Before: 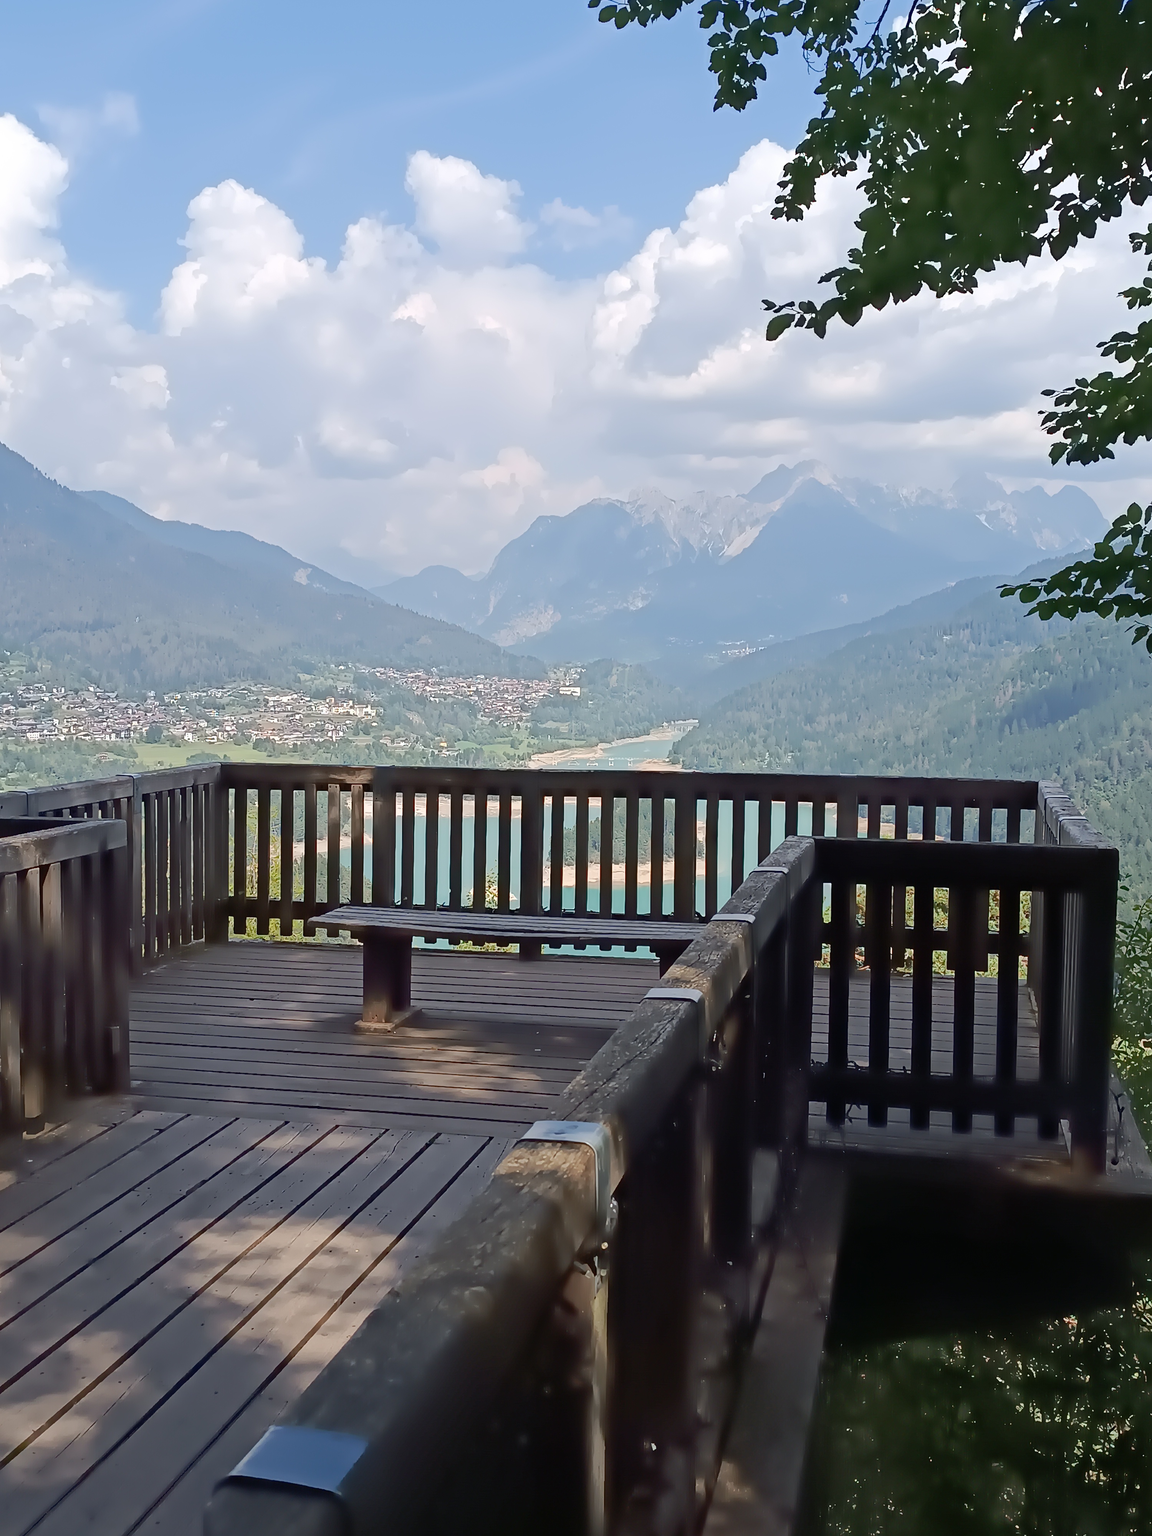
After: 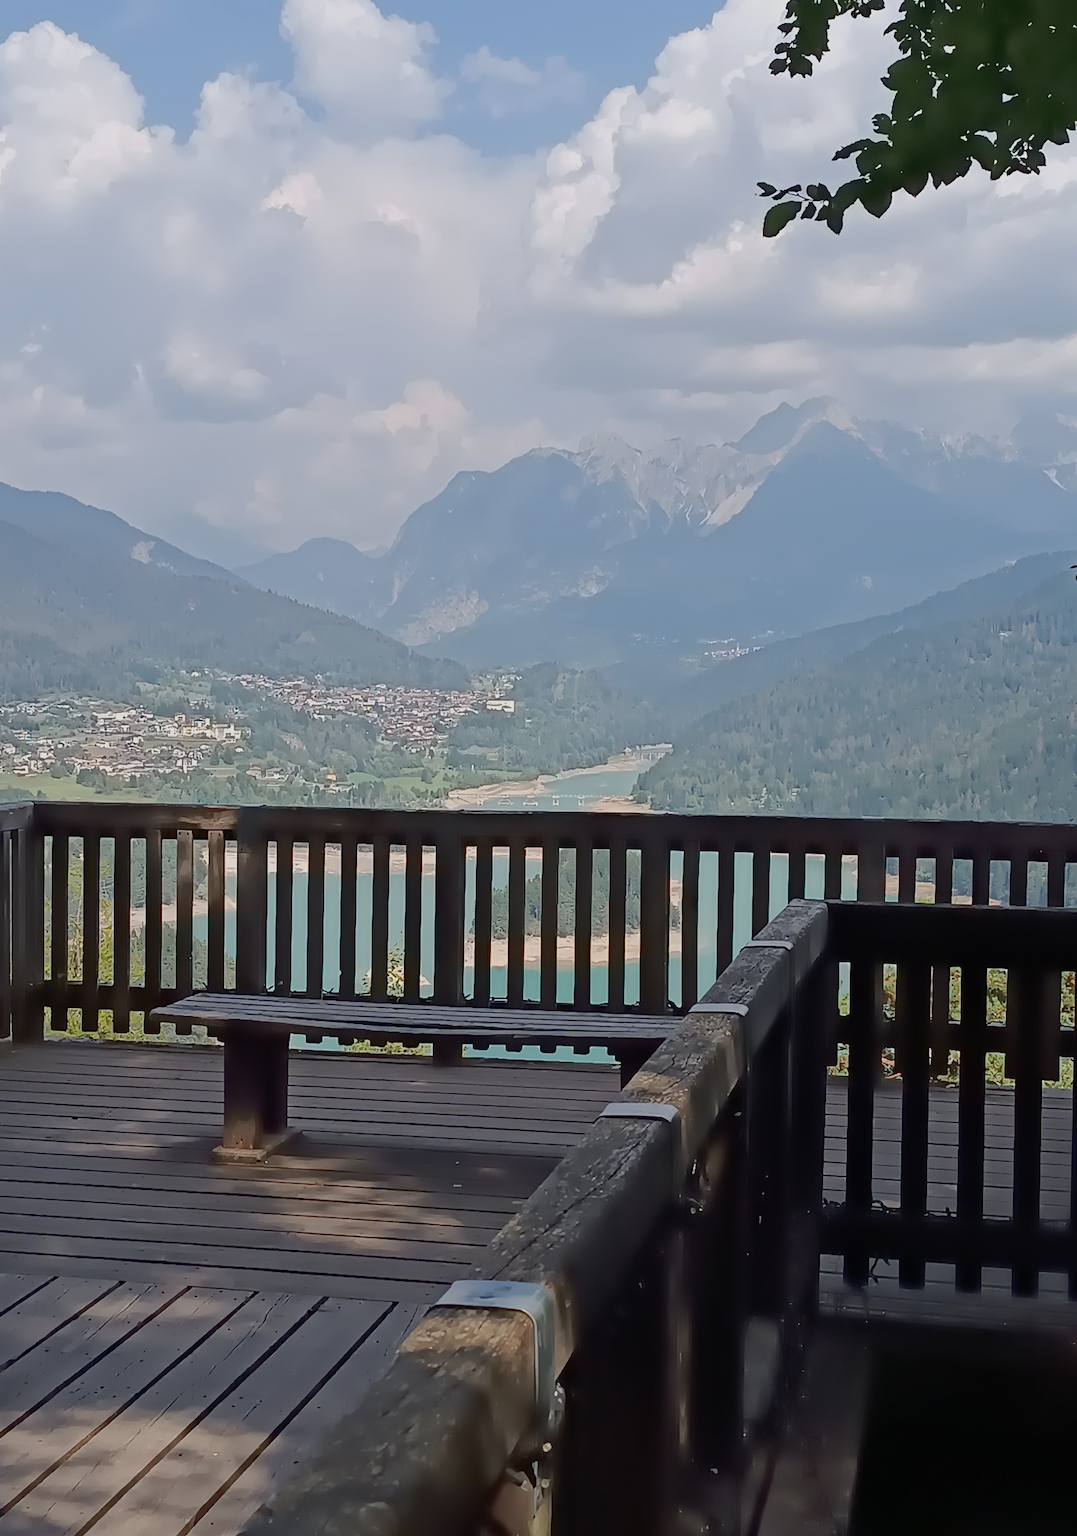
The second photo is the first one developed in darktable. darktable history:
crop and rotate: left 17.046%, top 10.659%, right 12.989%, bottom 14.553%
exposure: exposure -0.462 EV, compensate highlight preservation false
